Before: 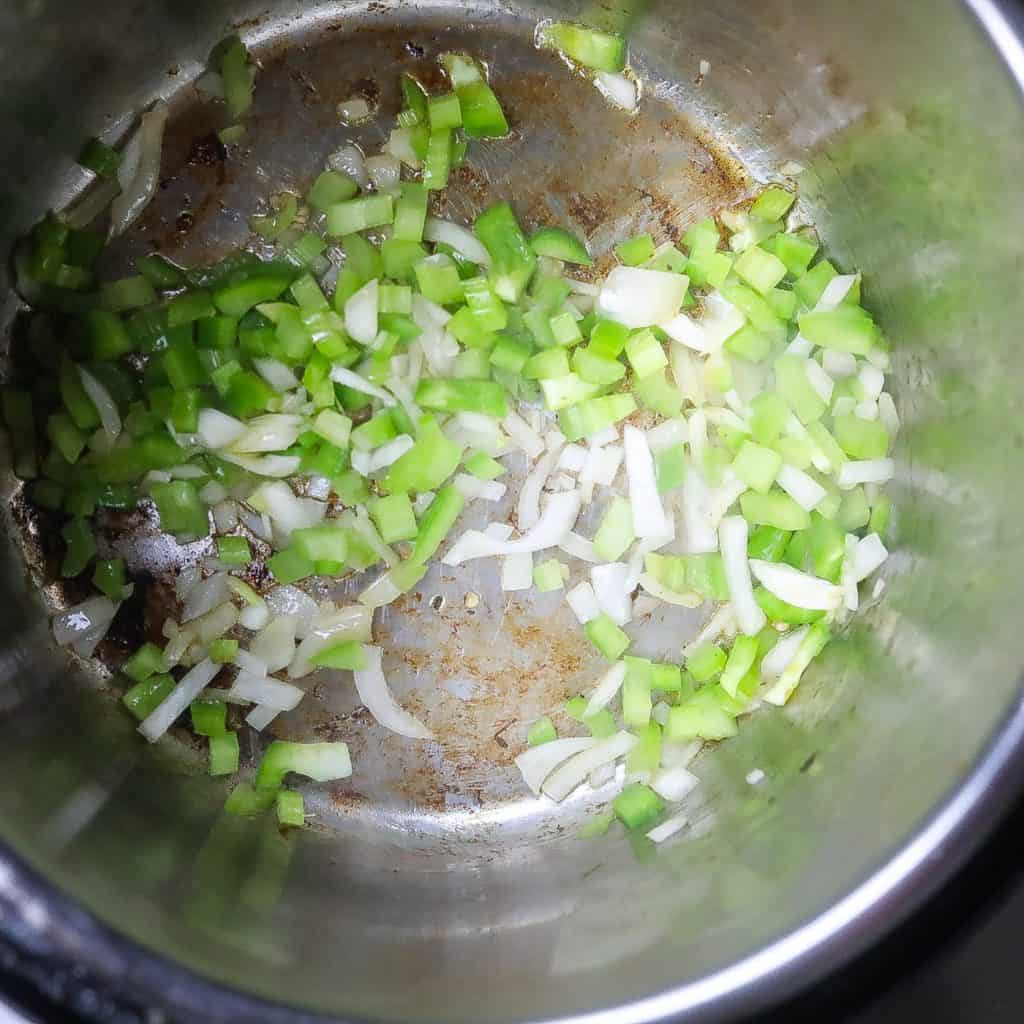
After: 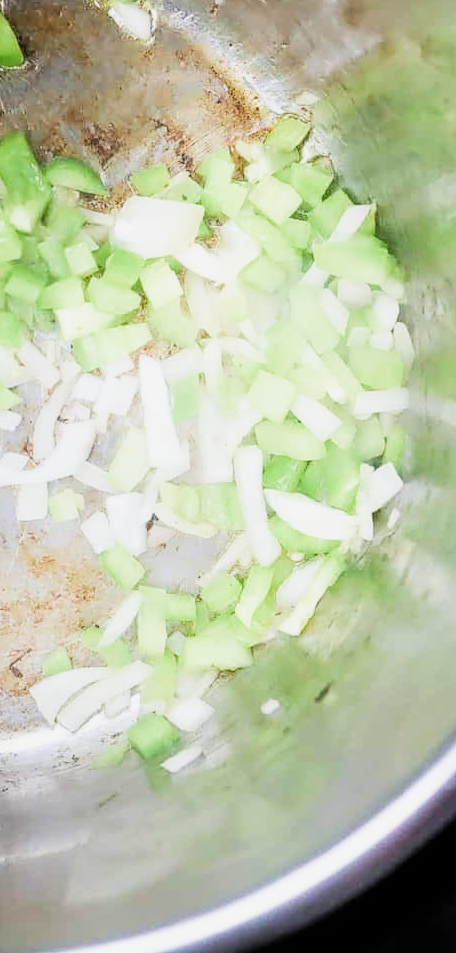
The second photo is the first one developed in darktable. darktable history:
crop: left 47.382%, top 6.932%, right 8%
filmic rgb: black relative exposure -5.13 EV, white relative exposure 3.97 EV, threshold 3.02 EV, hardness 2.89, contrast 1.299, add noise in highlights 0.101, color science v4 (2020), iterations of high-quality reconstruction 0, type of noise poissonian, enable highlight reconstruction true
exposure: exposure 0.61 EV, compensate highlight preservation false
